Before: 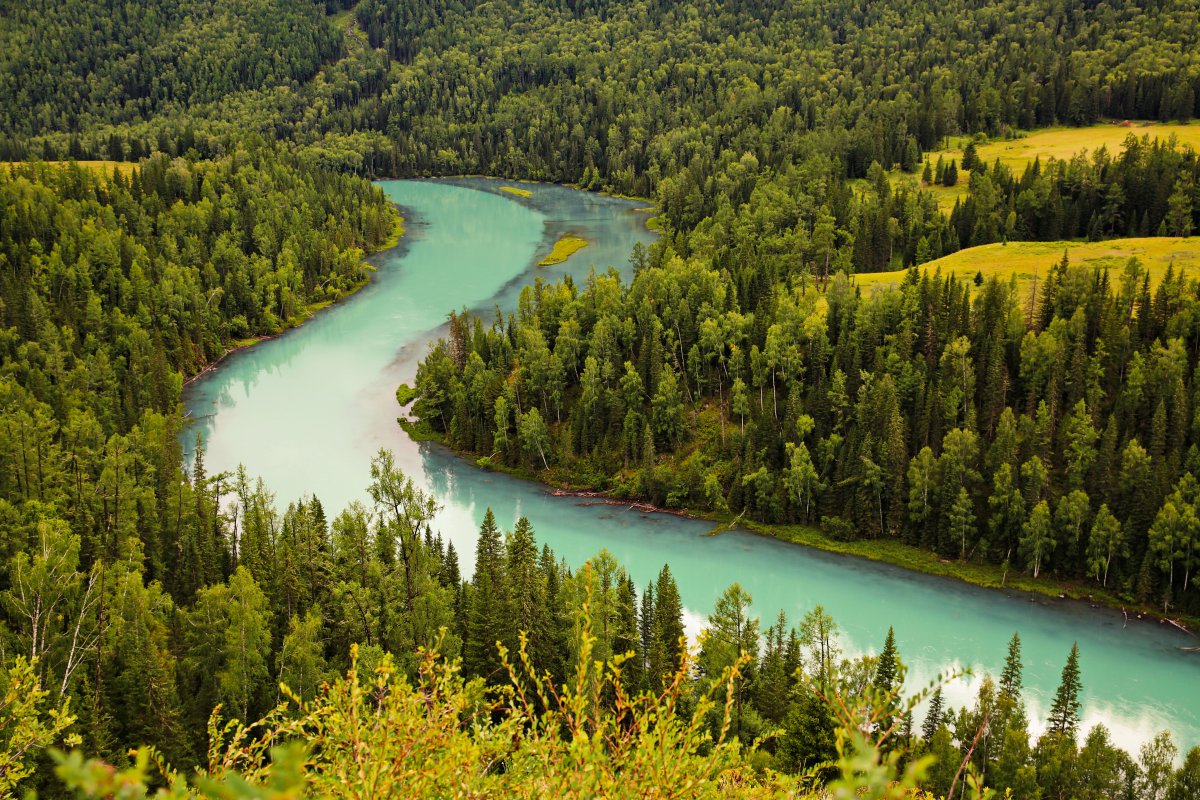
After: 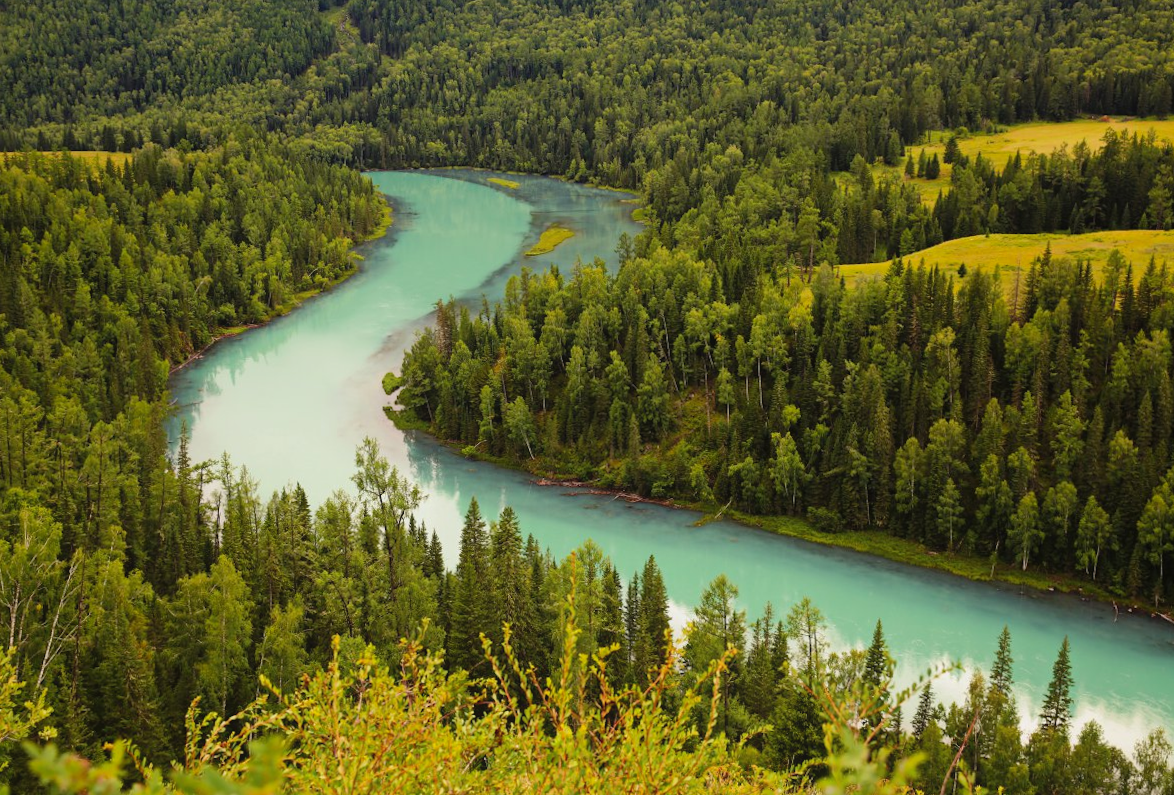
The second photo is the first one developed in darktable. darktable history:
contrast equalizer: octaves 7, y [[0.6 ×6], [0.55 ×6], [0 ×6], [0 ×6], [0 ×6]], mix -0.3
rotate and perspective: rotation 0.226°, lens shift (vertical) -0.042, crop left 0.023, crop right 0.982, crop top 0.006, crop bottom 0.994
